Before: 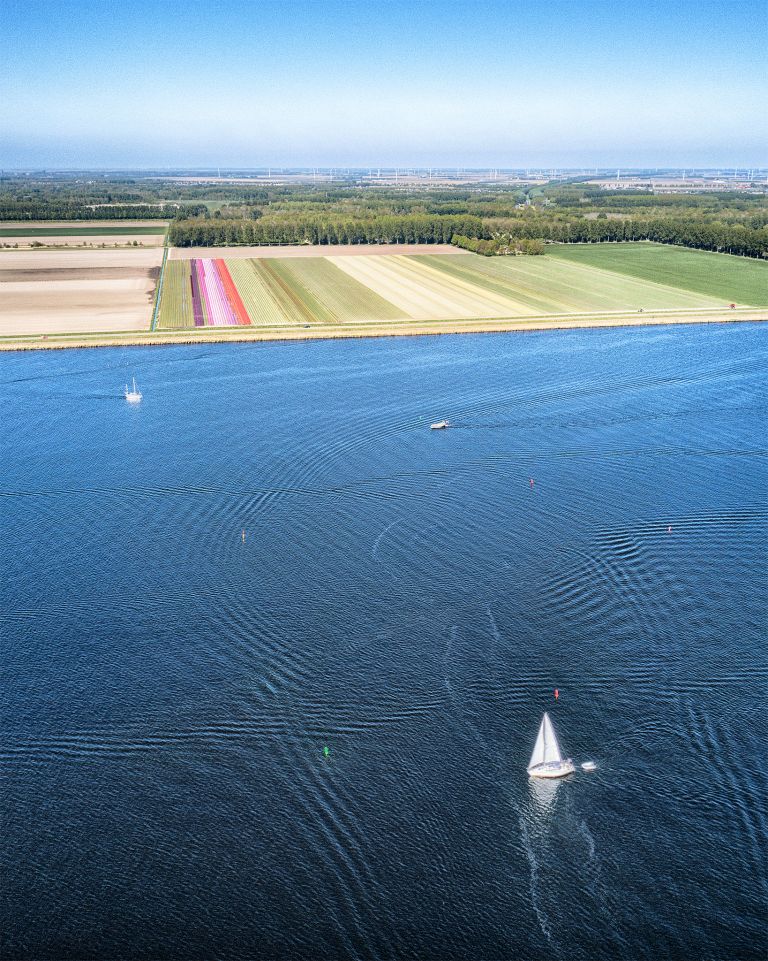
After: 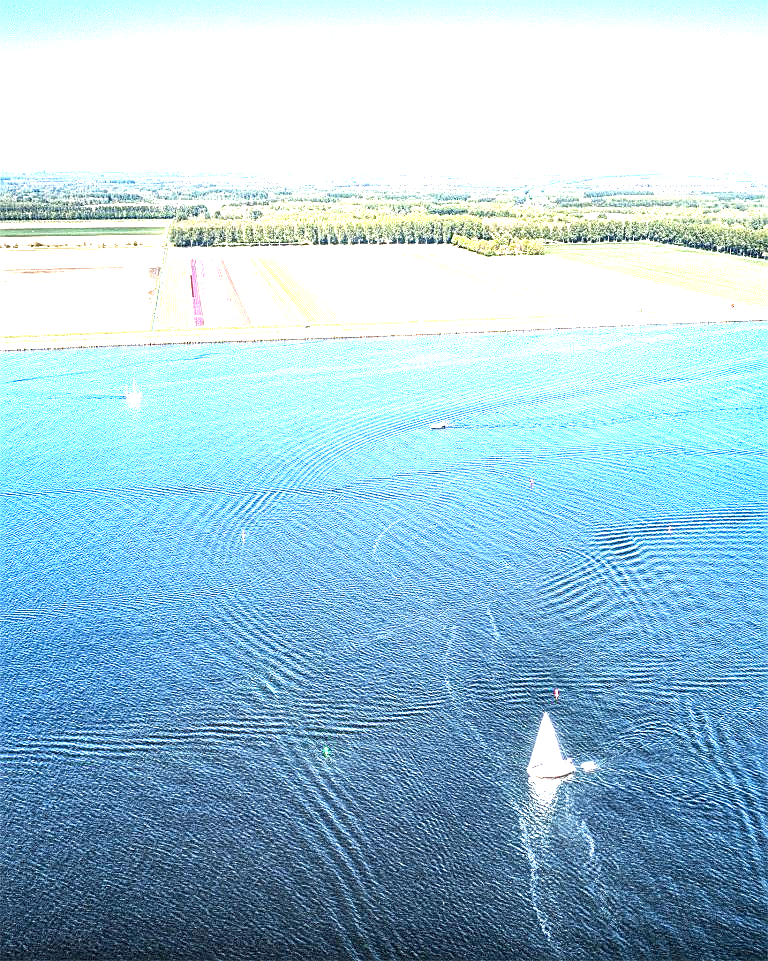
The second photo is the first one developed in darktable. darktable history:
exposure: black level correction 0, exposure 2.114 EV, compensate highlight preservation false
sharpen: on, module defaults
color correction: highlights b* 0.044, saturation 0.994
local contrast: on, module defaults
